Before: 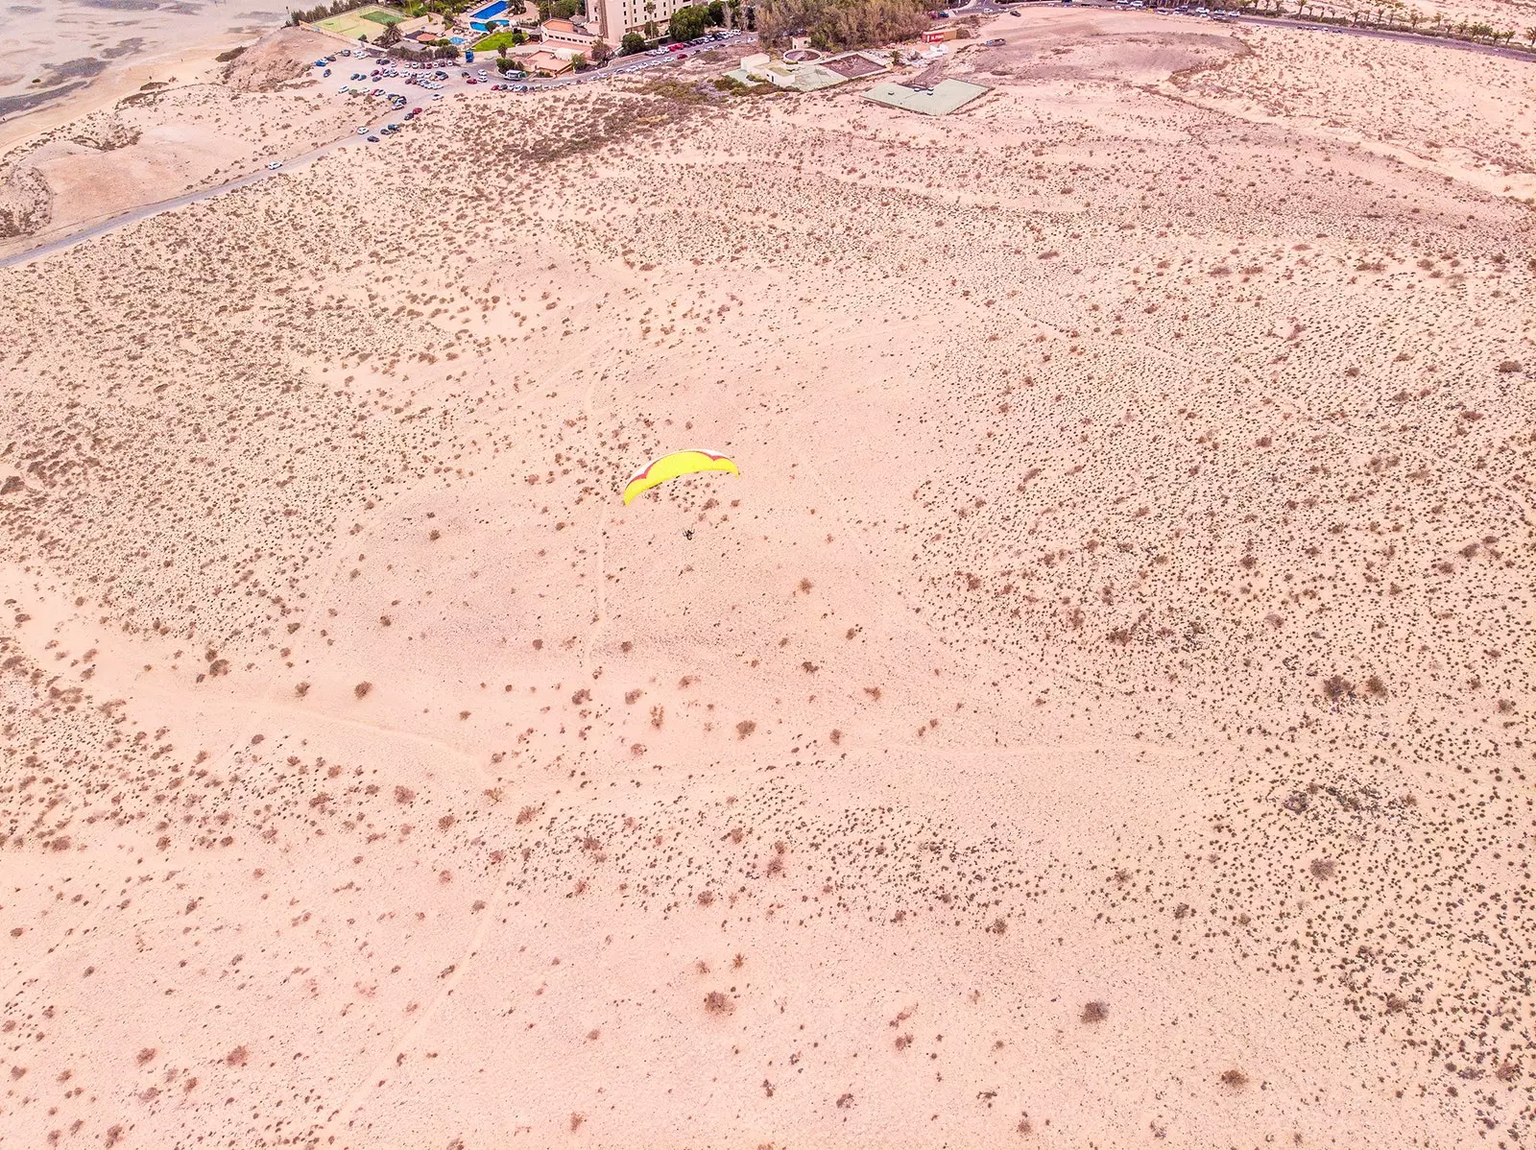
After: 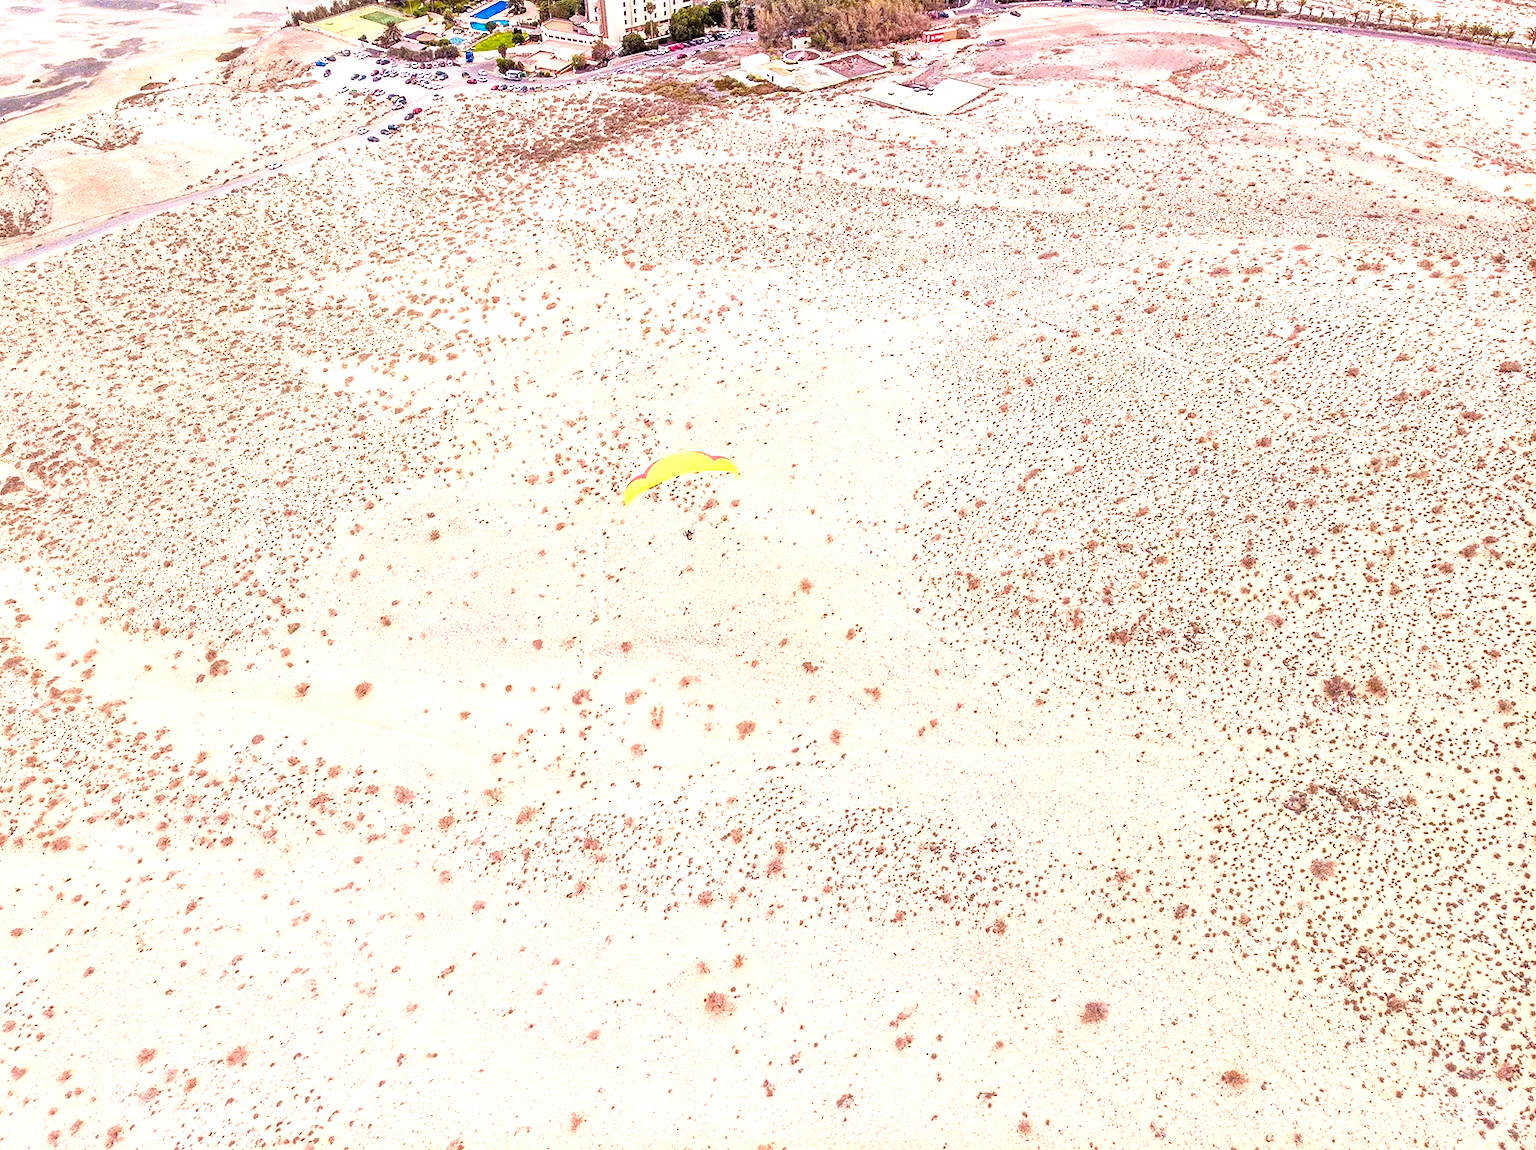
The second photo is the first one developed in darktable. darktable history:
tone equalizer: -8 EV -0.738 EV, -7 EV -0.722 EV, -6 EV -0.638 EV, -5 EV -0.397 EV, -3 EV 0.373 EV, -2 EV 0.6 EV, -1 EV 0.687 EV, +0 EV 0.771 EV
color balance rgb: linear chroma grading › global chroma 9.802%, perceptual saturation grading › global saturation -2.414%, perceptual saturation grading › highlights -7.377%, perceptual saturation grading › mid-tones 7.685%, perceptual saturation grading › shadows 3.675%, global vibrance 20%
